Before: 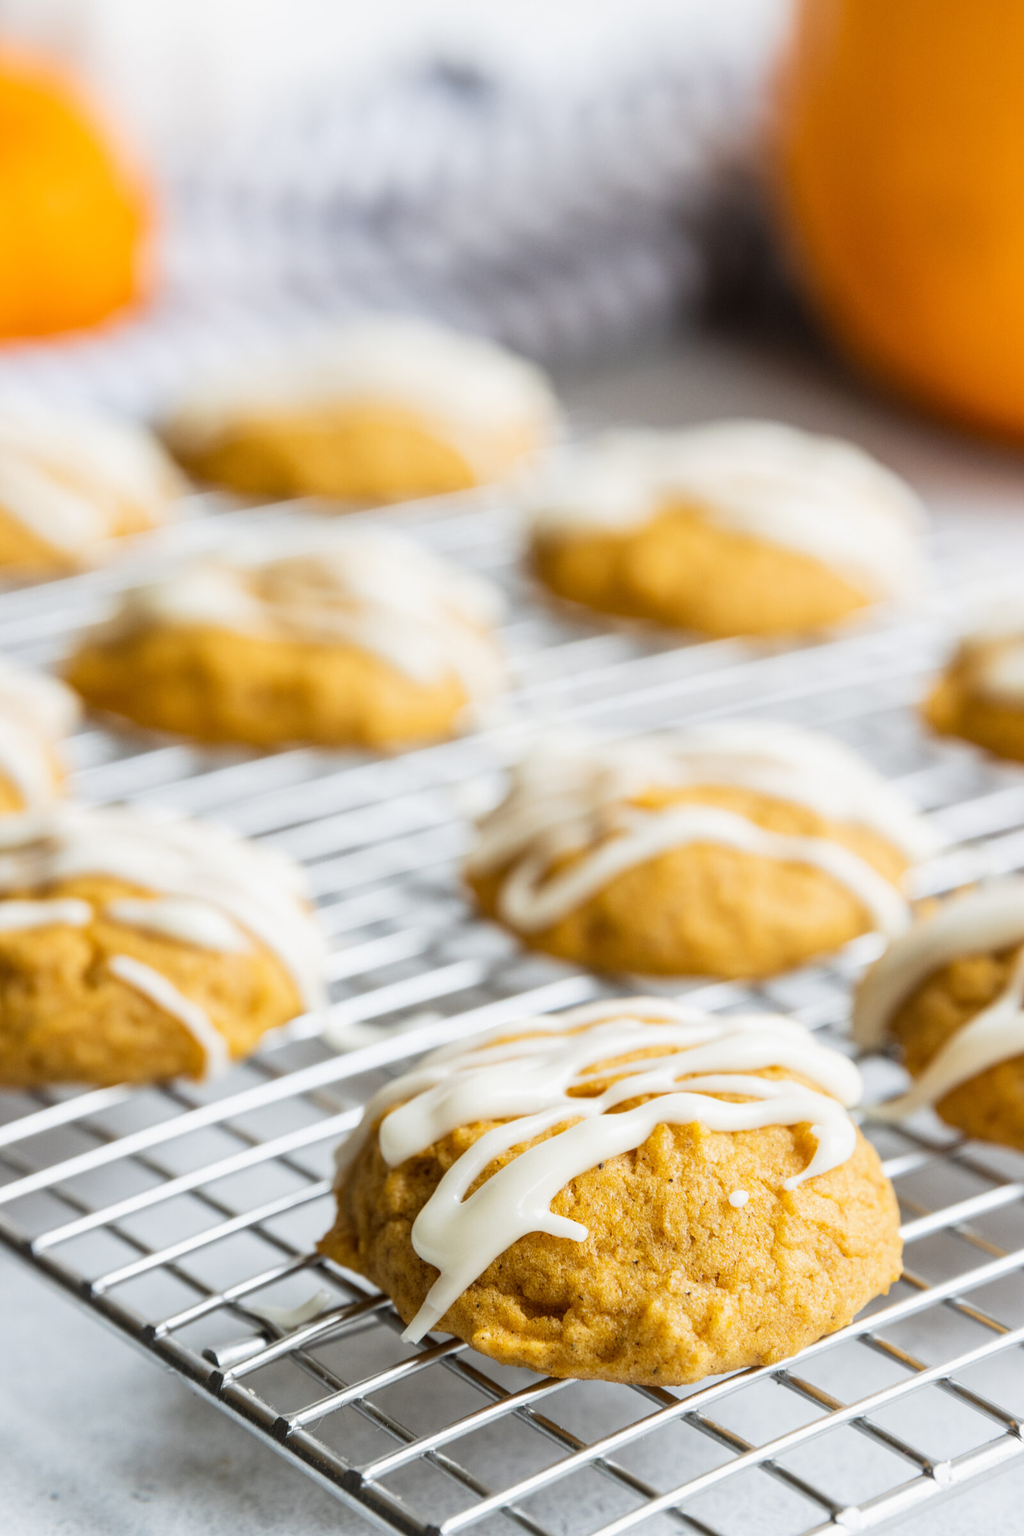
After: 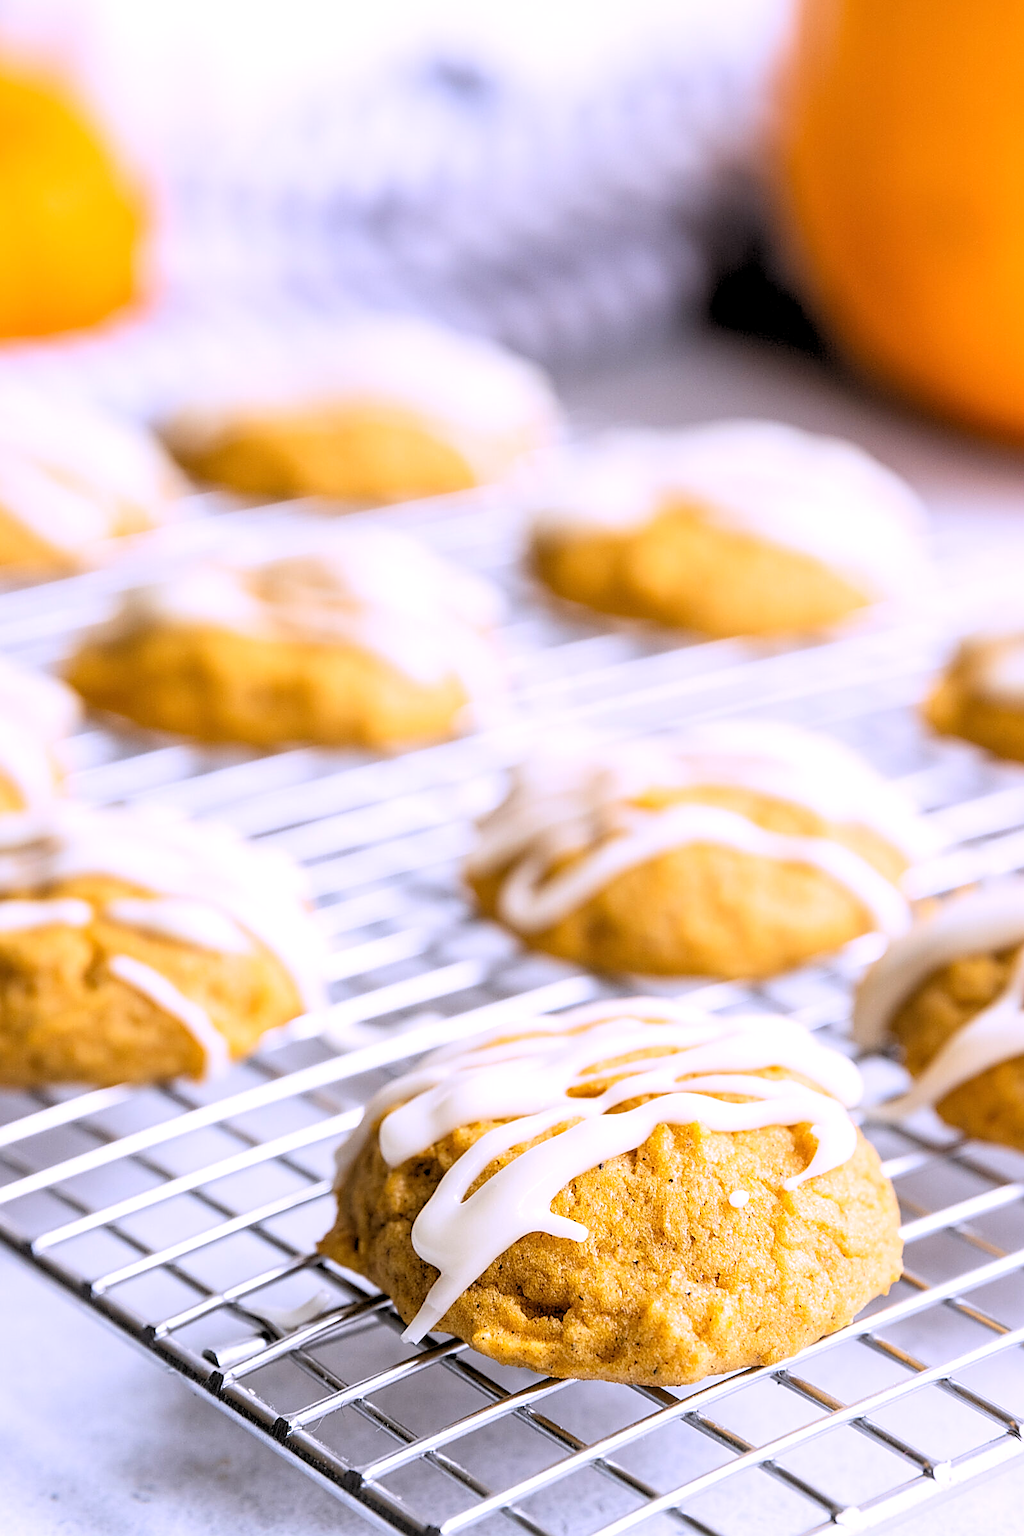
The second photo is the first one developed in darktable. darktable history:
base curve: curves: ch0 [(0, 0) (0.472, 0.508) (1, 1)]
rotate and perspective: crop left 0, crop top 0
rgb levels: levels [[0.013, 0.434, 0.89], [0, 0.5, 1], [0, 0.5, 1]]
white balance: red 1.042, blue 1.17
sharpen: radius 1.685, amount 1.294
